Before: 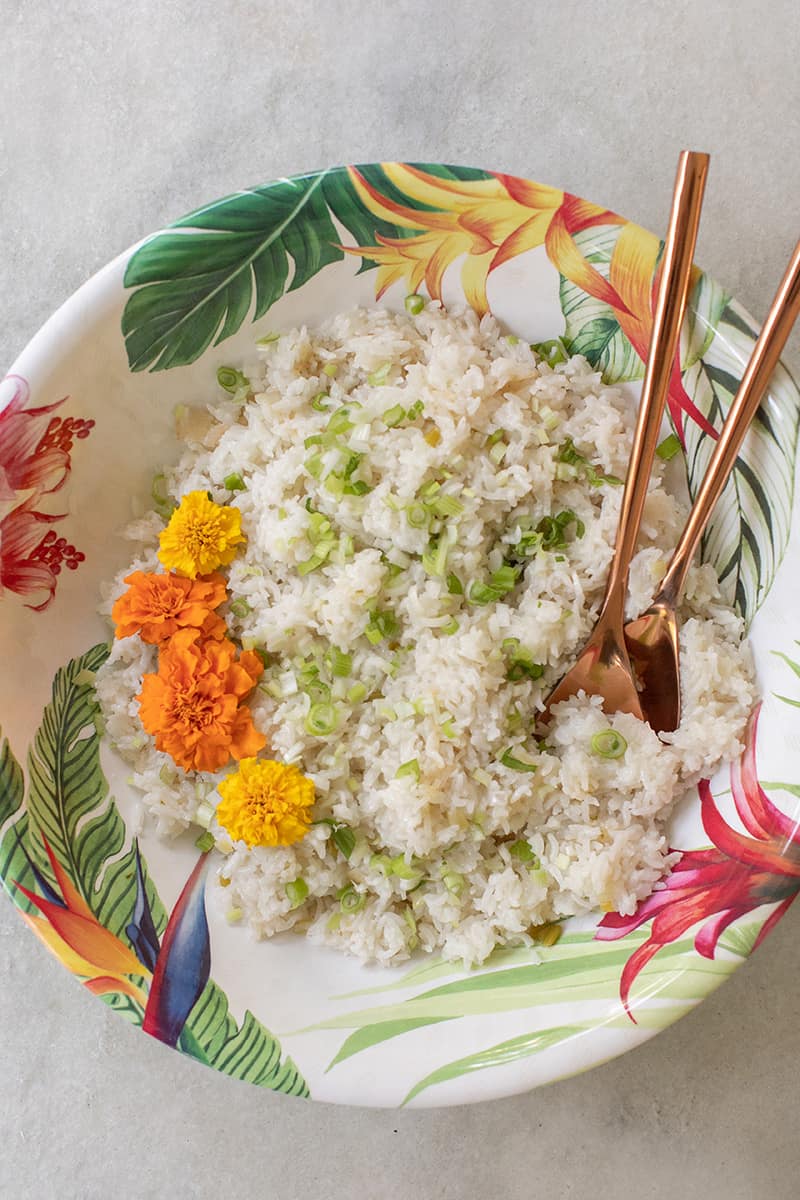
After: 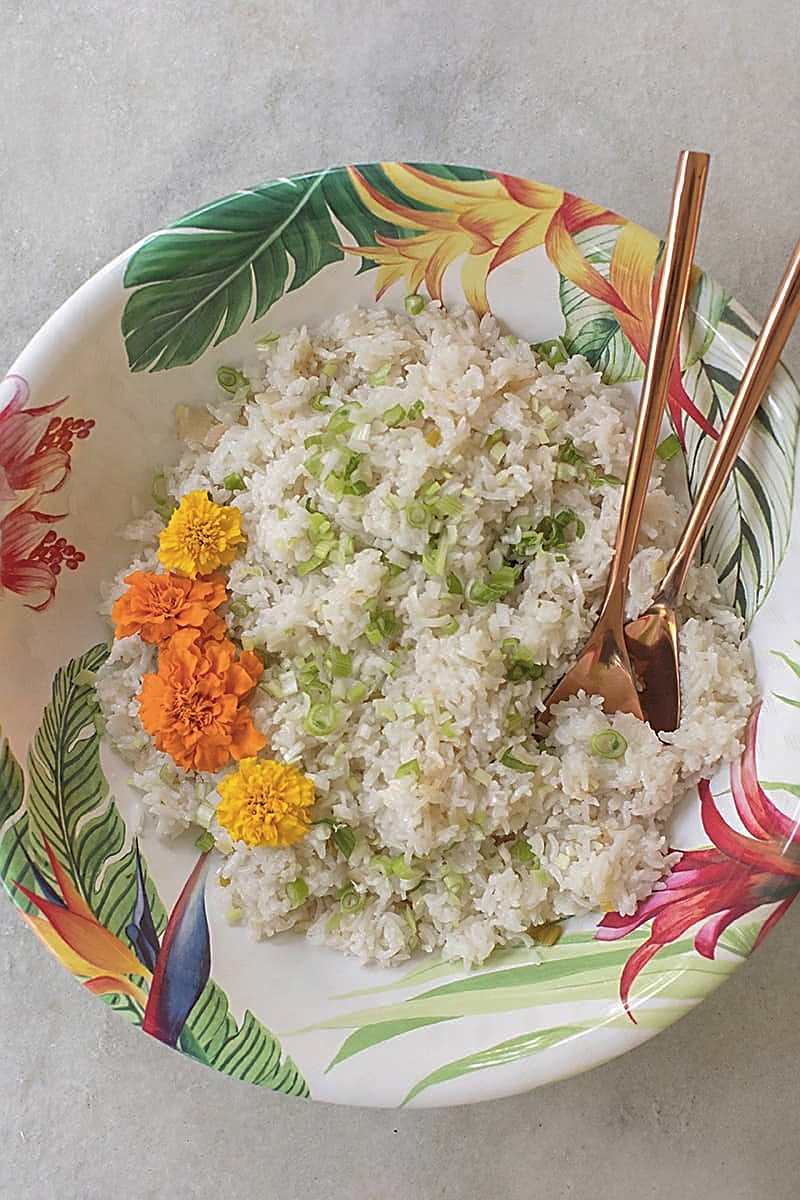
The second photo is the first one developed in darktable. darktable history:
sharpen: amount 0.912
exposure: exposure -0.002 EV, compensate highlight preservation false
tone curve: curves: ch0 [(0, 0) (0.003, 0.126) (0.011, 0.129) (0.025, 0.133) (0.044, 0.143) (0.069, 0.155) (0.1, 0.17) (0.136, 0.189) (0.177, 0.217) (0.224, 0.25) (0.277, 0.293) (0.335, 0.346) (0.399, 0.398) (0.468, 0.456) (0.543, 0.517) (0.623, 0.583) (0.709, 0.659) (0.801, 0.756) (0.898, 0.856) (1, 1)], preserve colors none
